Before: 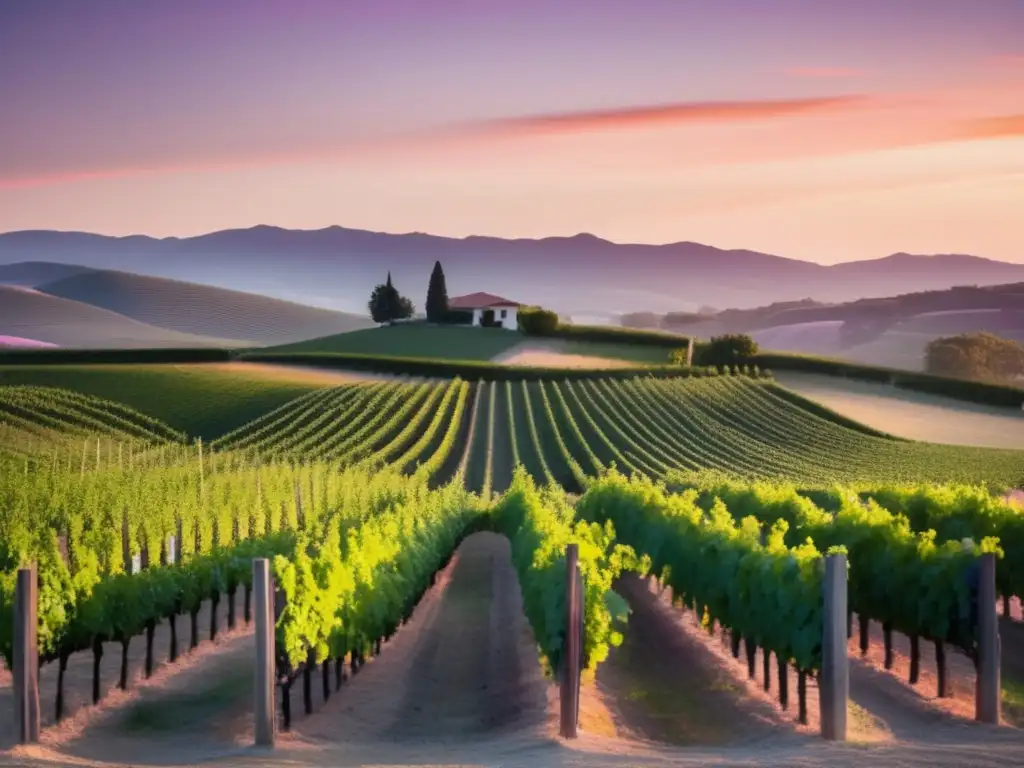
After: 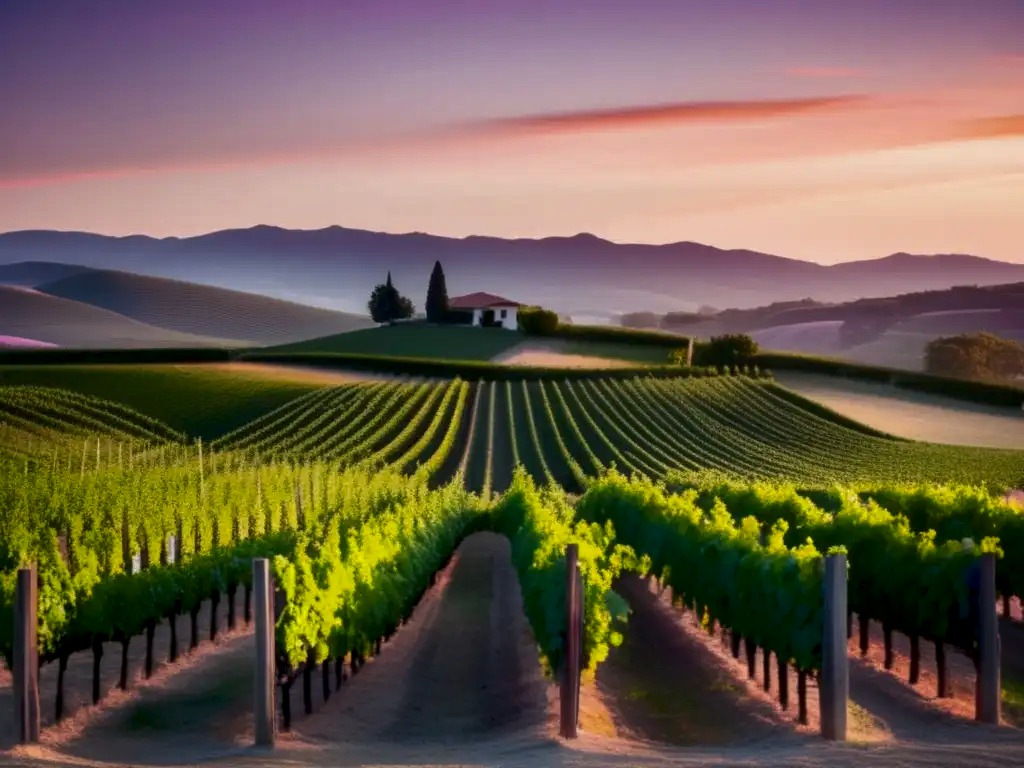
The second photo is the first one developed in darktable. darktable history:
local contrast: highlights 106%, shadows 102%, detail 120%, midtone range 0.2
contrast brightness saturation: brightness -0.209, saturation 0.084
